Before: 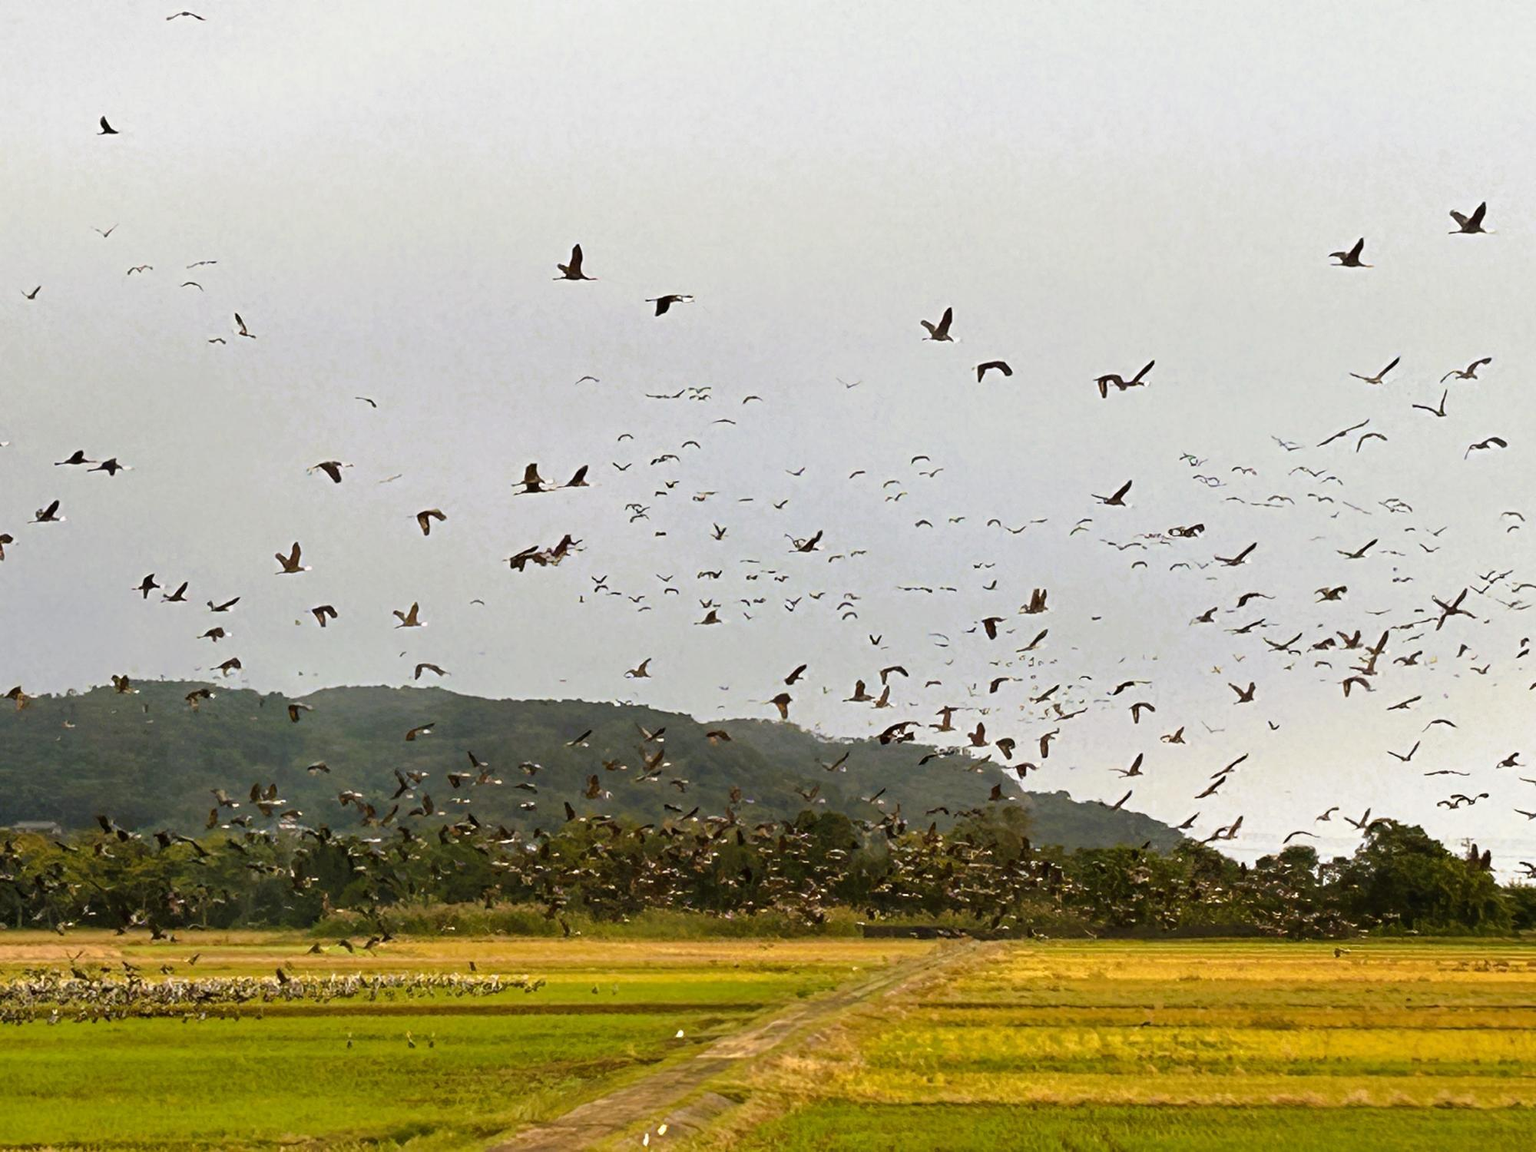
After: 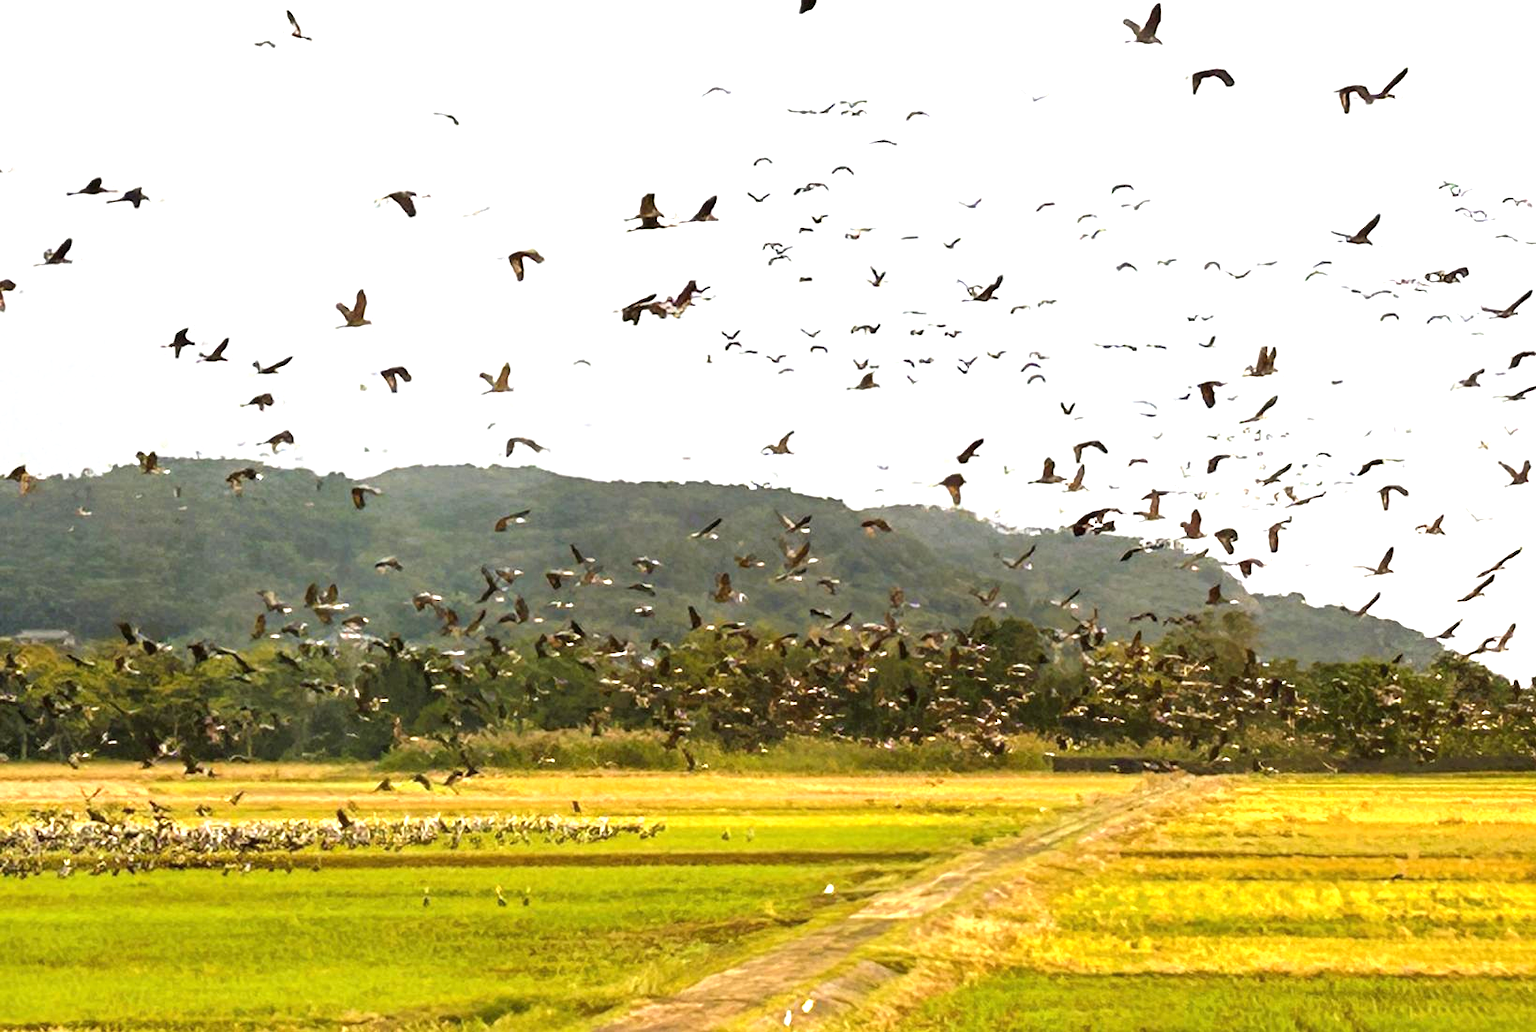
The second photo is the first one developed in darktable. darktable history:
exposure: black level correction 0, exposure 1.1 EV, compensate exposure bias true, compensate highlight preservation false
crop: top 26.531%, right 17.959%
